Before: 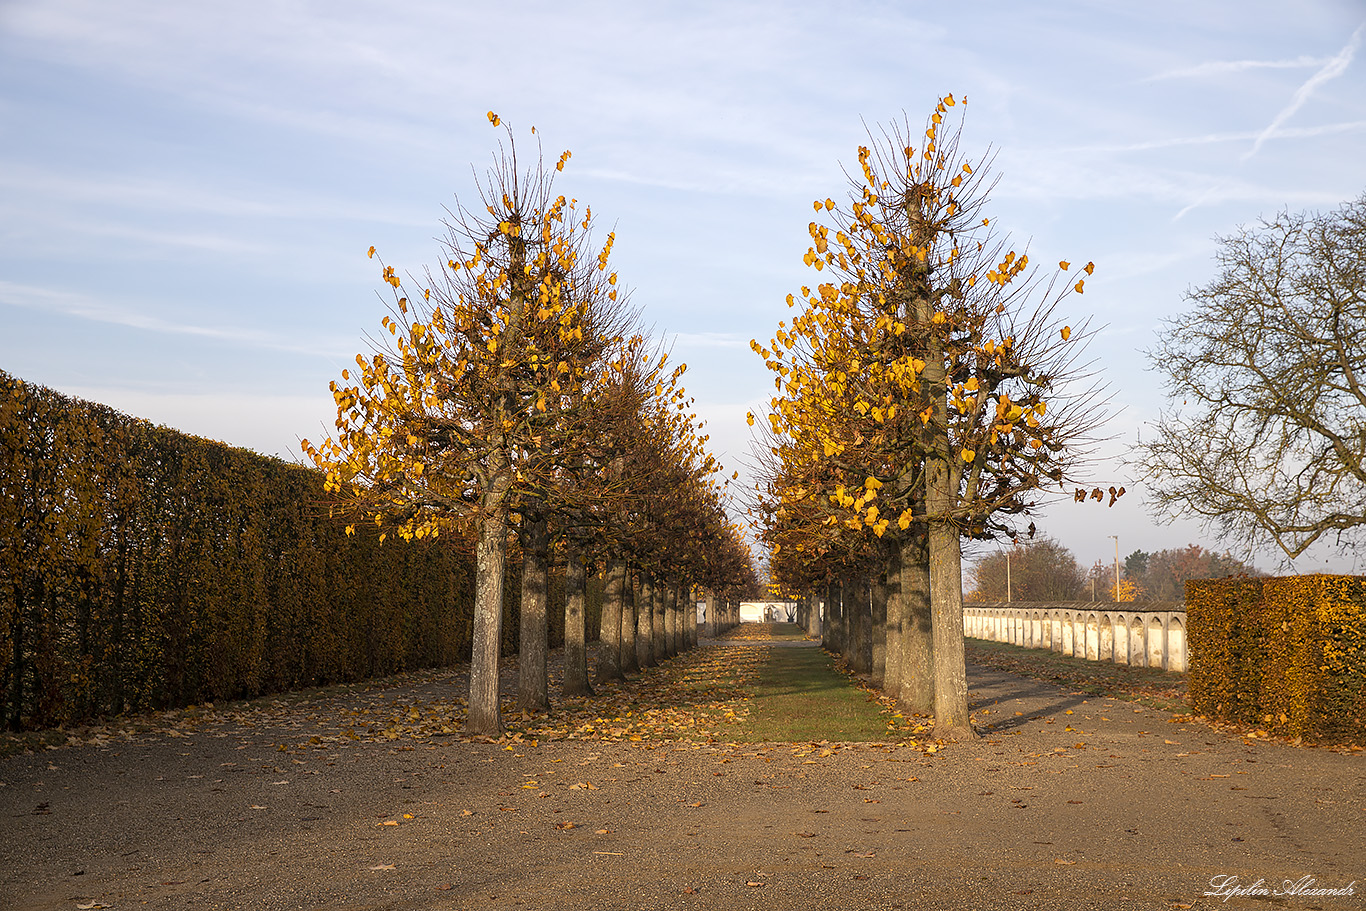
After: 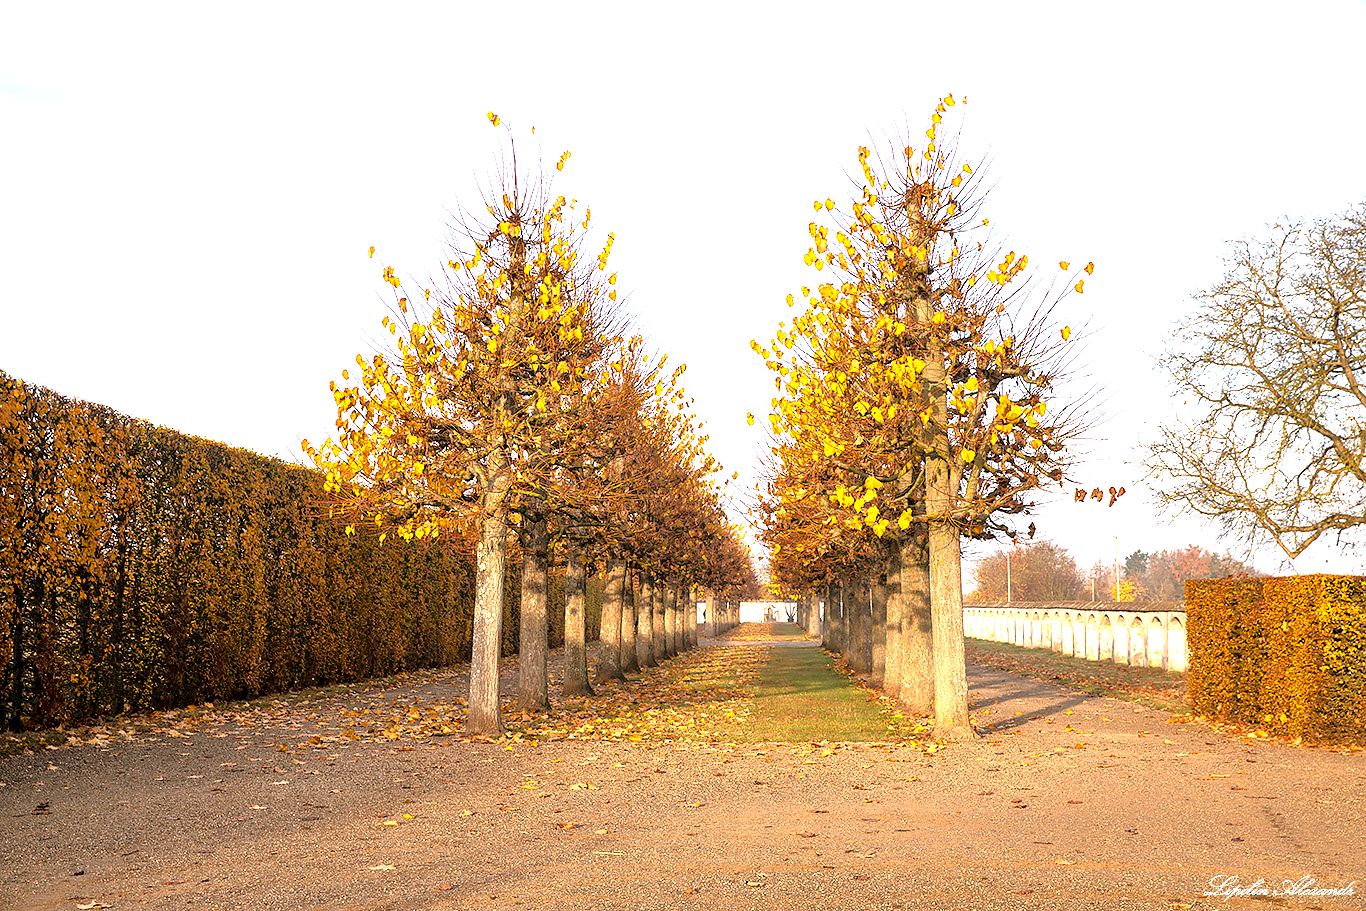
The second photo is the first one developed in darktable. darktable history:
exposure: compensate exposure bias true, compensate highlight preservation false
tone equalizer: -8 EV 0.003 EV, -7 EV -0.016 EV, -6 EV 0.026 EV, -5 EV 0.042 EV, -4 EV 0.313 EV, -3 EV 0.642 EV, -2 EV 0.573 EV, -1 EV 0.209 EV, +0 EV 0.034 EV
